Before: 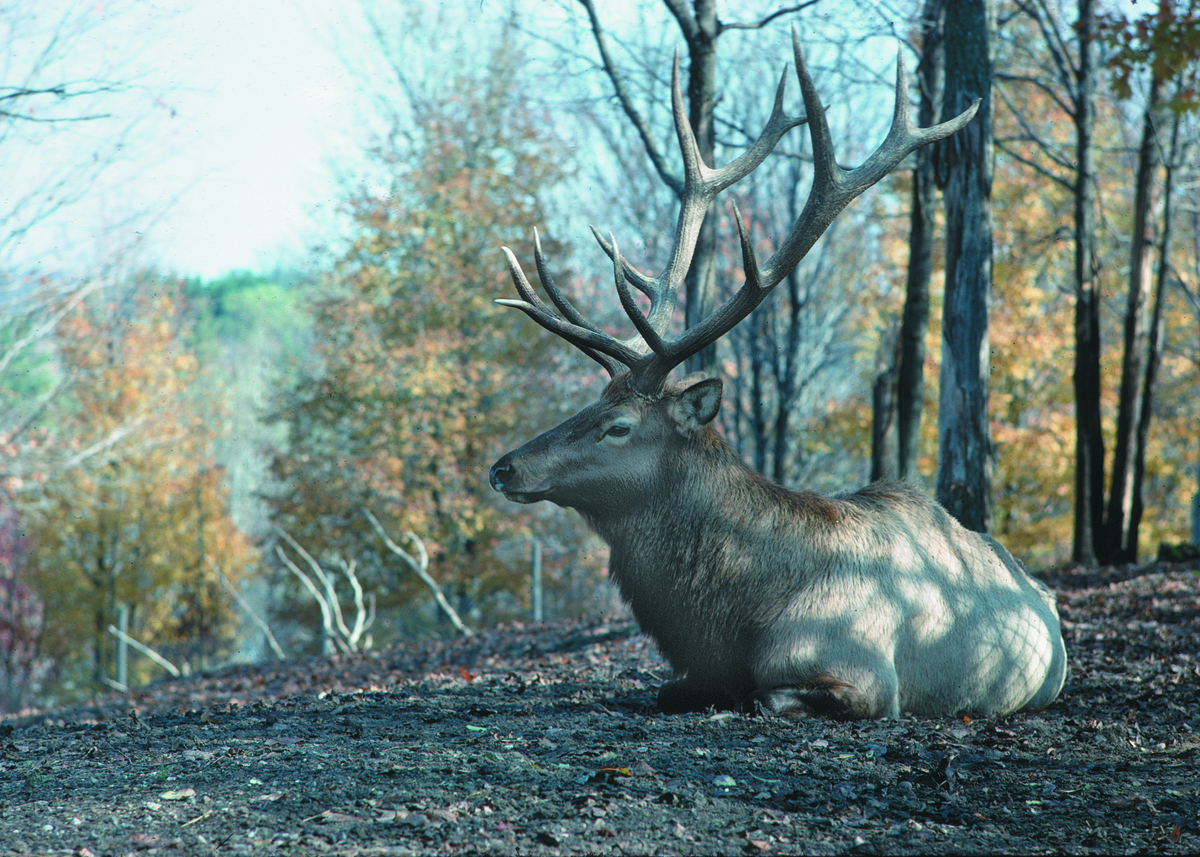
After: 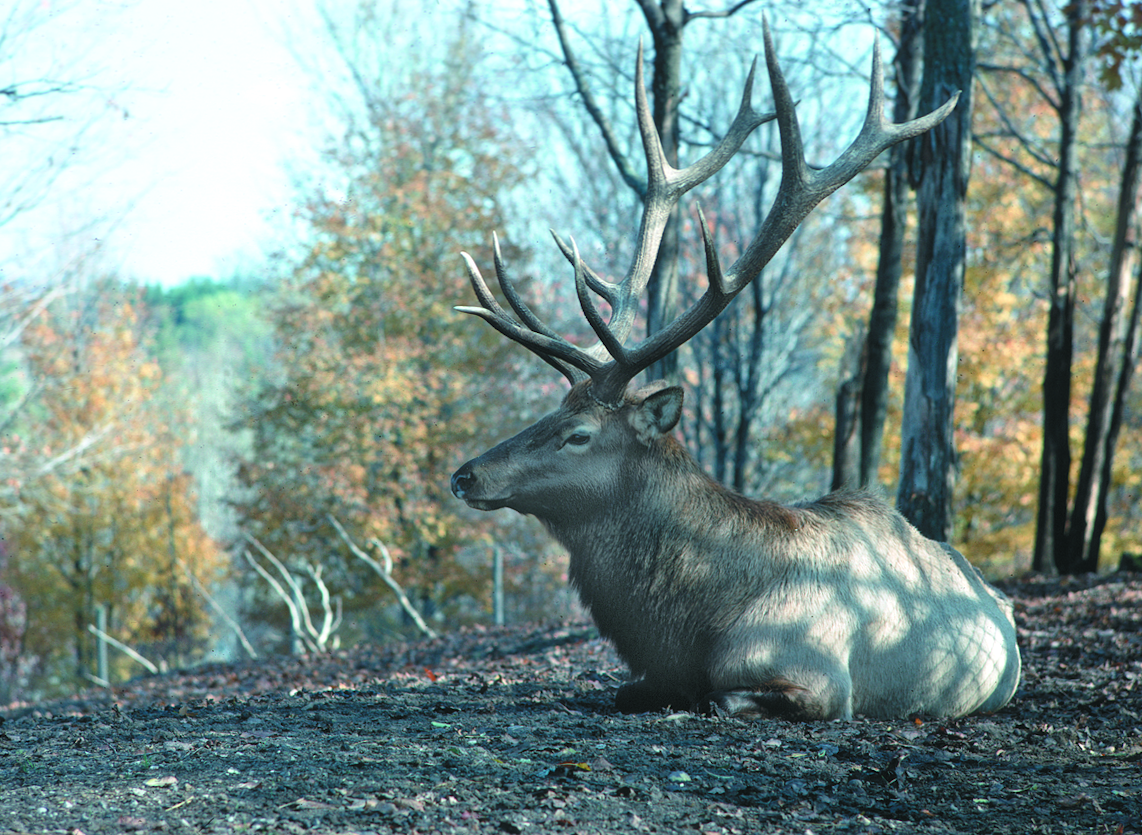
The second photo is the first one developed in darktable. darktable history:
rotate and perspective: rotation 0.074°, lens shift (vertical) 0.096, lens shift (horizontal) -0.041, crop left 0.043, crop right 0.952, crop top 0.024, crop bottom 0.979
exposure: exposure 0.2 EV, compensate highlight preservation false
